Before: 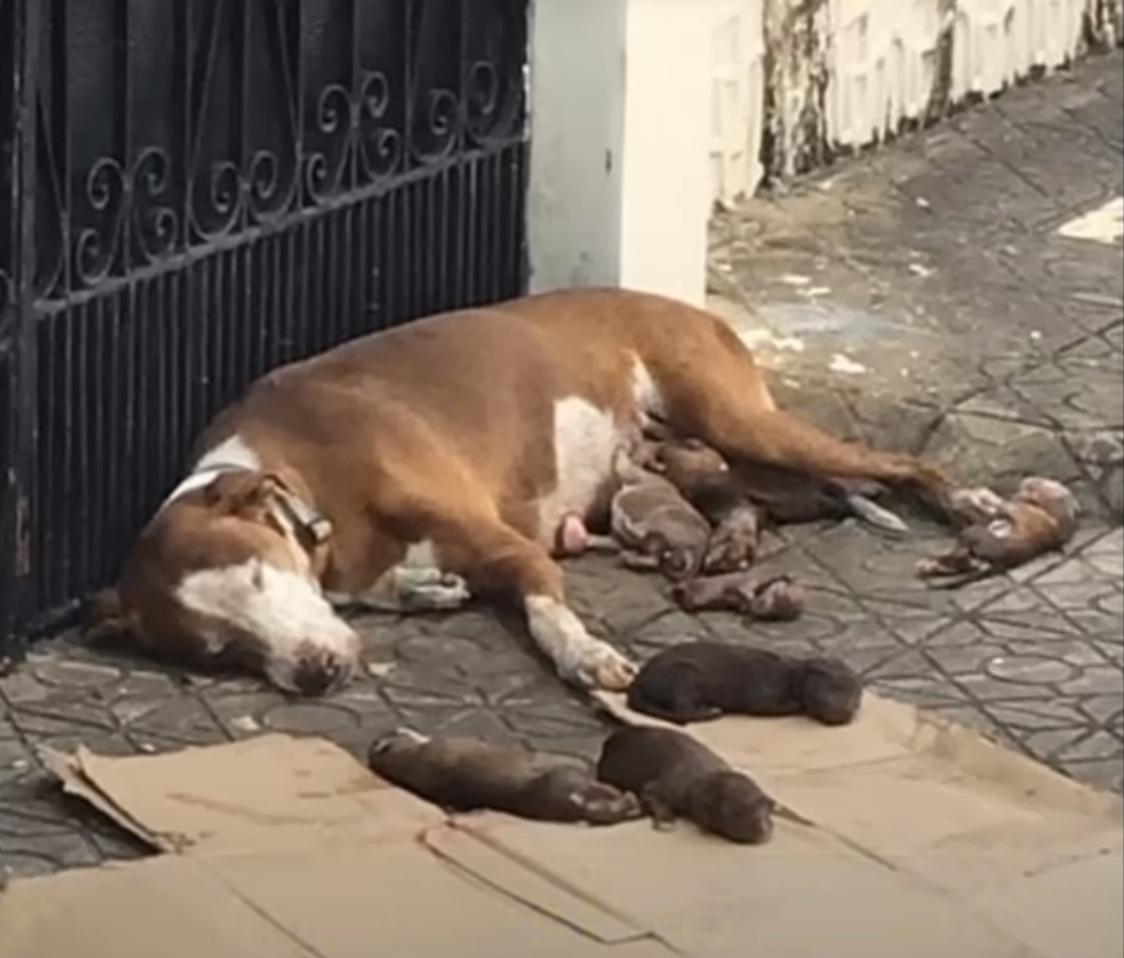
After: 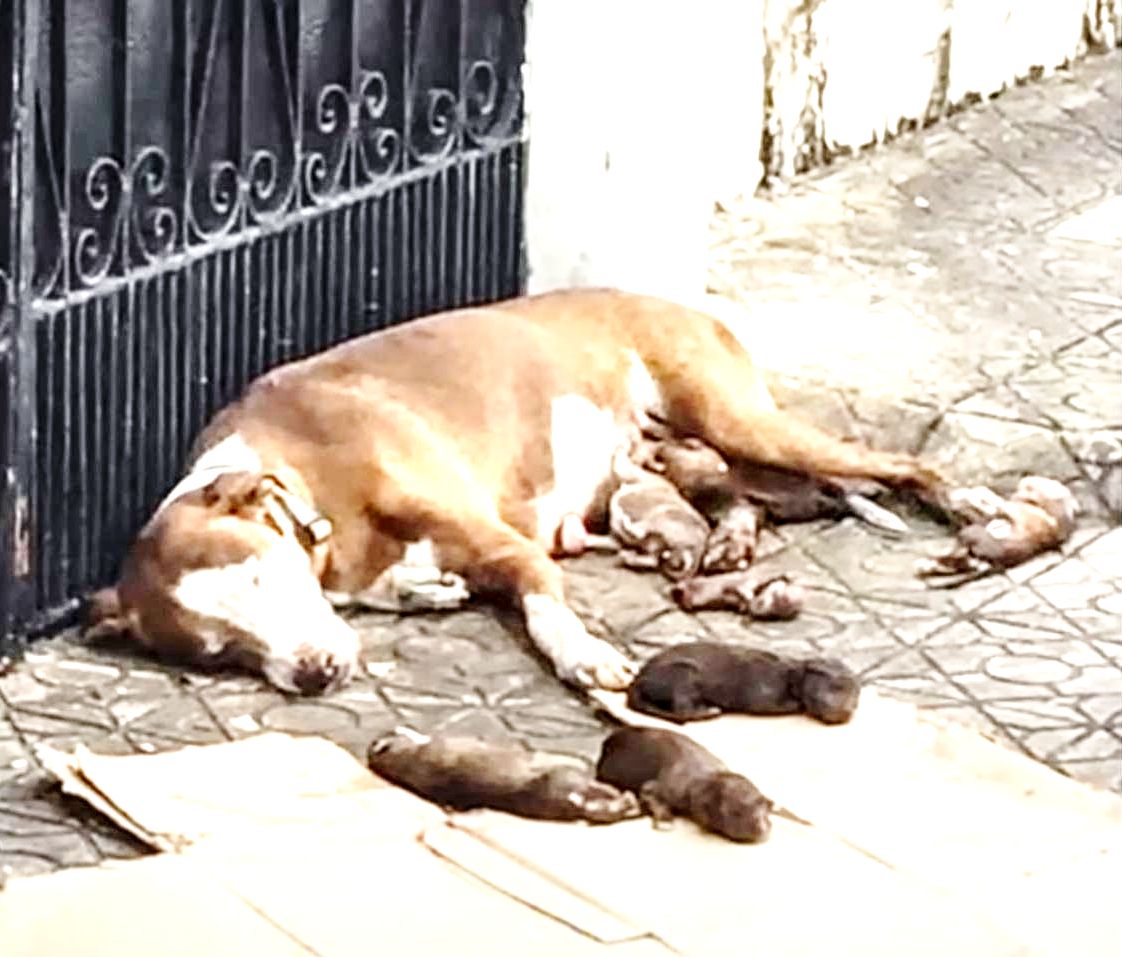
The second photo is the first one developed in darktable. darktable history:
exposure: black level correction 0, exposure 1.533 EV, compensate exposure bias true, compensate highlight preservation false
local contrast: highlights 60%, shadows 61%, detail 160%
crop and rotate: left 0.126%, bottom 0.009%
base curve: curves: ch0 [(0, 0) (0.036, 0.025) (0.121, 0.166) (0.206, 0.329) (0.605, 0.79) (1, 1)], preserve colors none
